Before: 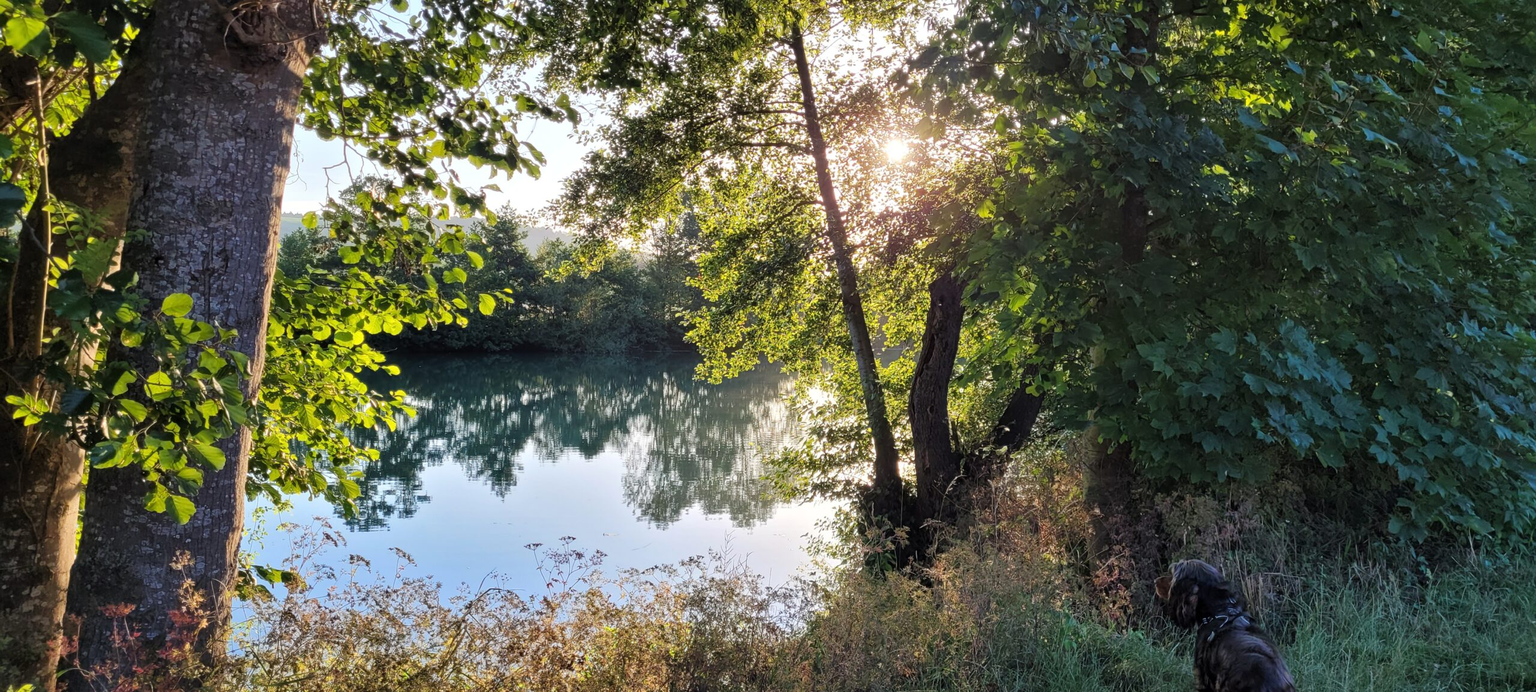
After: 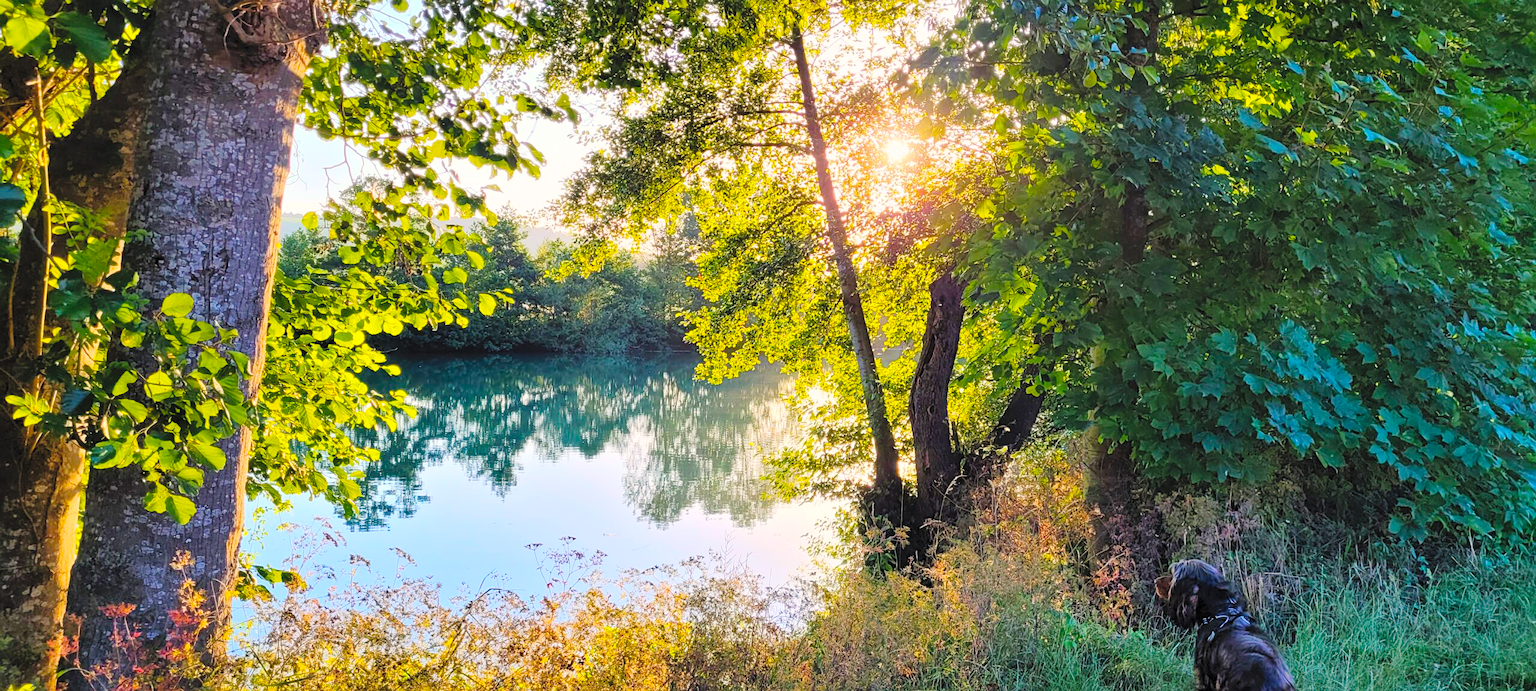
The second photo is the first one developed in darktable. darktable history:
tone curve: curves: ch0 [(0, 0) (0.003, 0.018) (0.011, 0.019) (0.025, 0.024) (0.044, 0.037) (0.069, 0.053) (0.1, 0.075) (0.136, 0.105) (0.177, 0.136) (0.224, 0.179) (0.277, 0.244) (0.335, 0.319) (0.399, 0.4) (0.468, 0.495) (0.543, 0.58) (0.623, 0.671) (0.709, 0.757) (0.801, 0.838) (0.898, 0.913) (1, 1)], preserve colors none
contrast brightness saturation: contrast 0.097, brightness 0.301, saturation 0.137
sharpen: amount 0.205
color balance rgb: highlights gain › chroma 1.349%, highlights gain › hue 55.32°, linear chroma grading › global chroma 15.205%, perceptual saturation grading › global saturation 30.242%, global vibrance 20%
